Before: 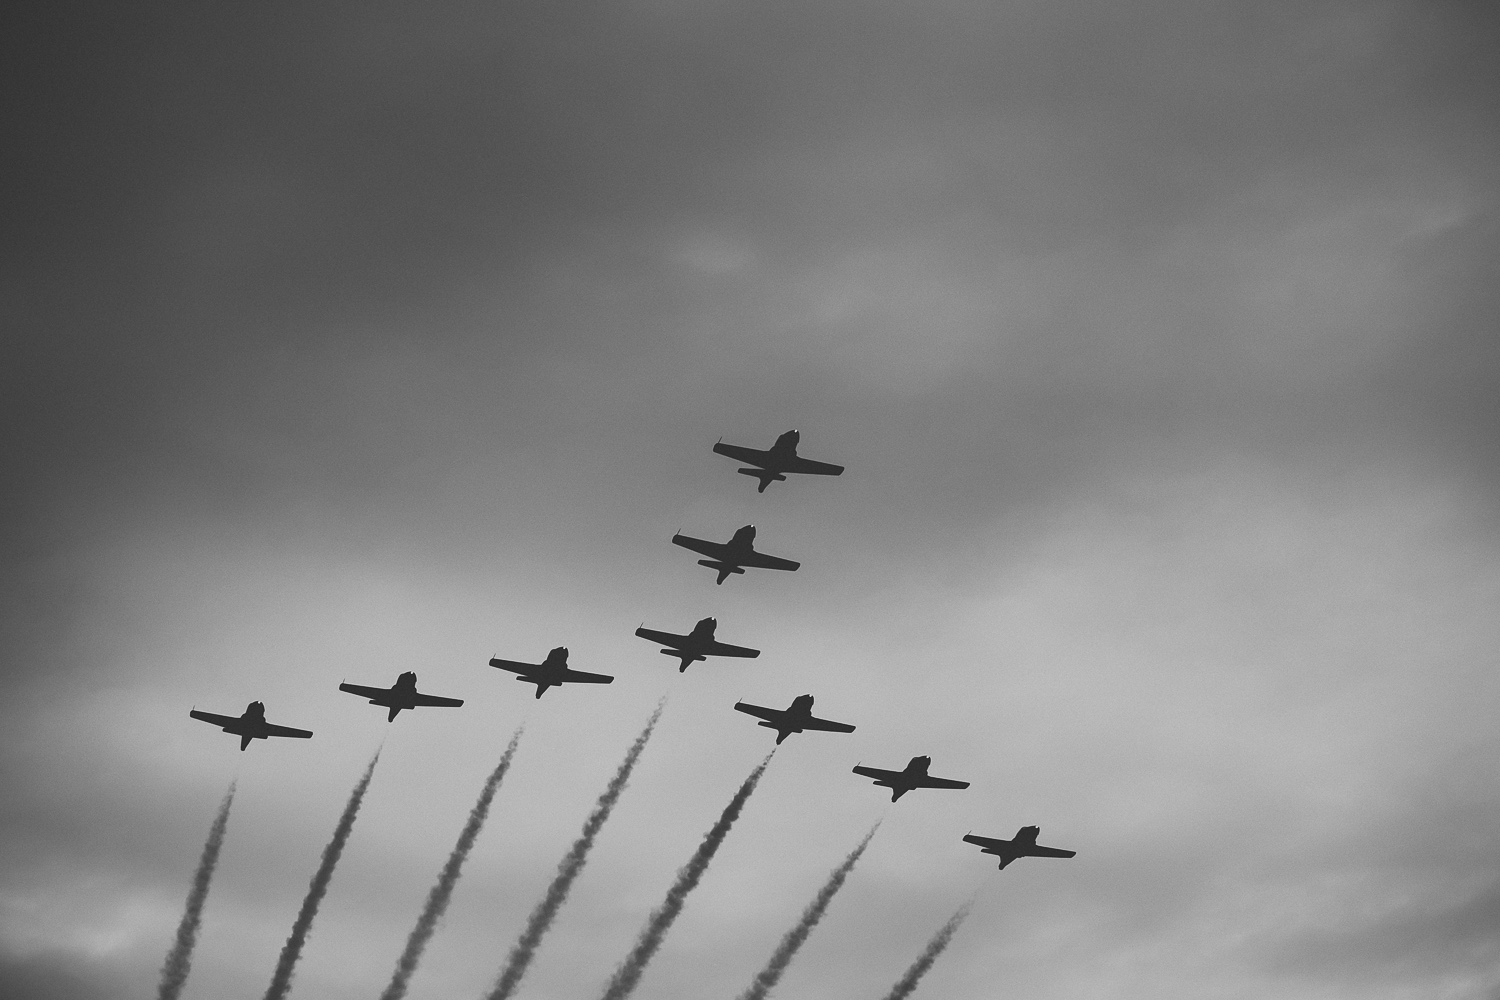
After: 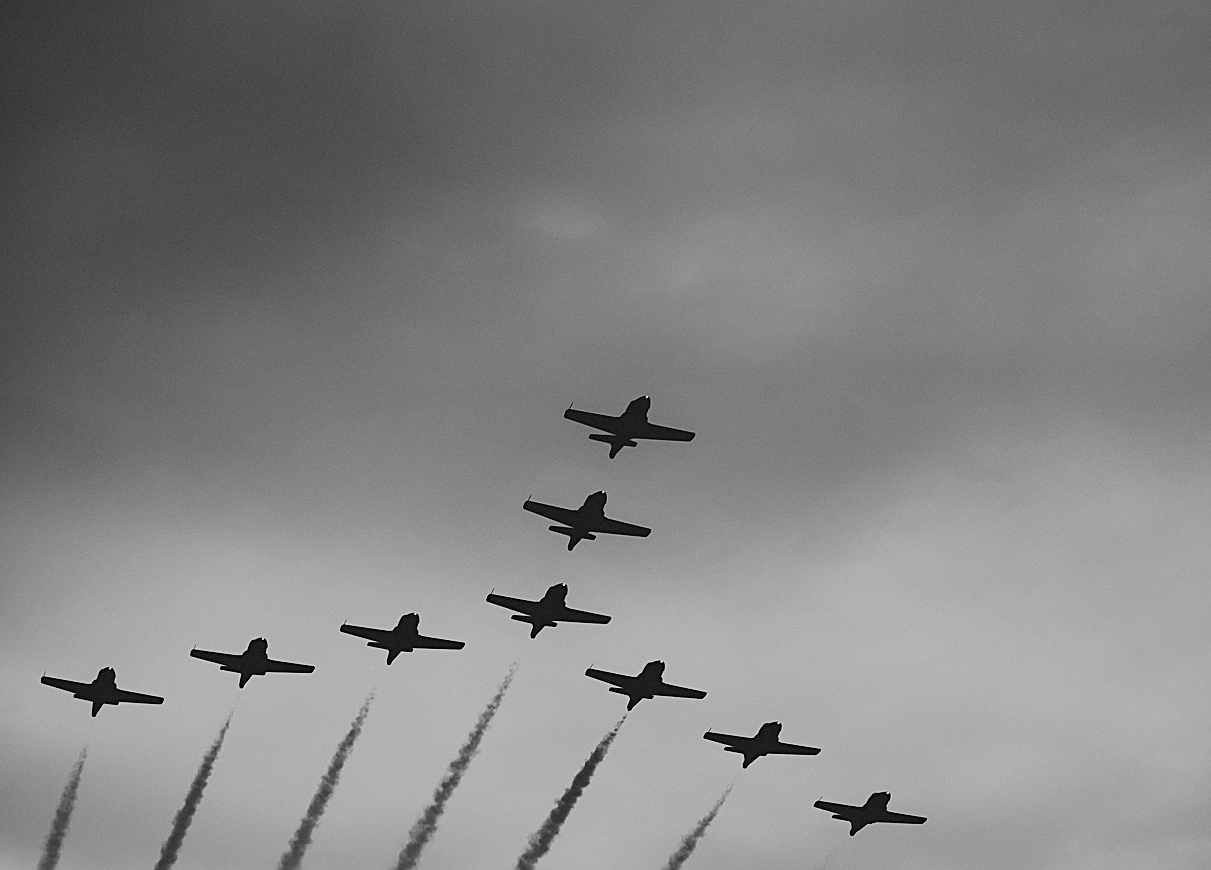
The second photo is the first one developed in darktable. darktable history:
crop: left 9.974%, top 3.466%, right 9.281%, bottom 9.479%
filmic rgb: black relative exposure -7.72 EV, white relative exposure 4.41 EV, target black luminance 0%, hardness 3.75, latitude 50.77%, contrast 1.067, highlights saturation mix 9.01%, shadows ↔ highlights balance -0.284%
sharpen: on, module defaults
